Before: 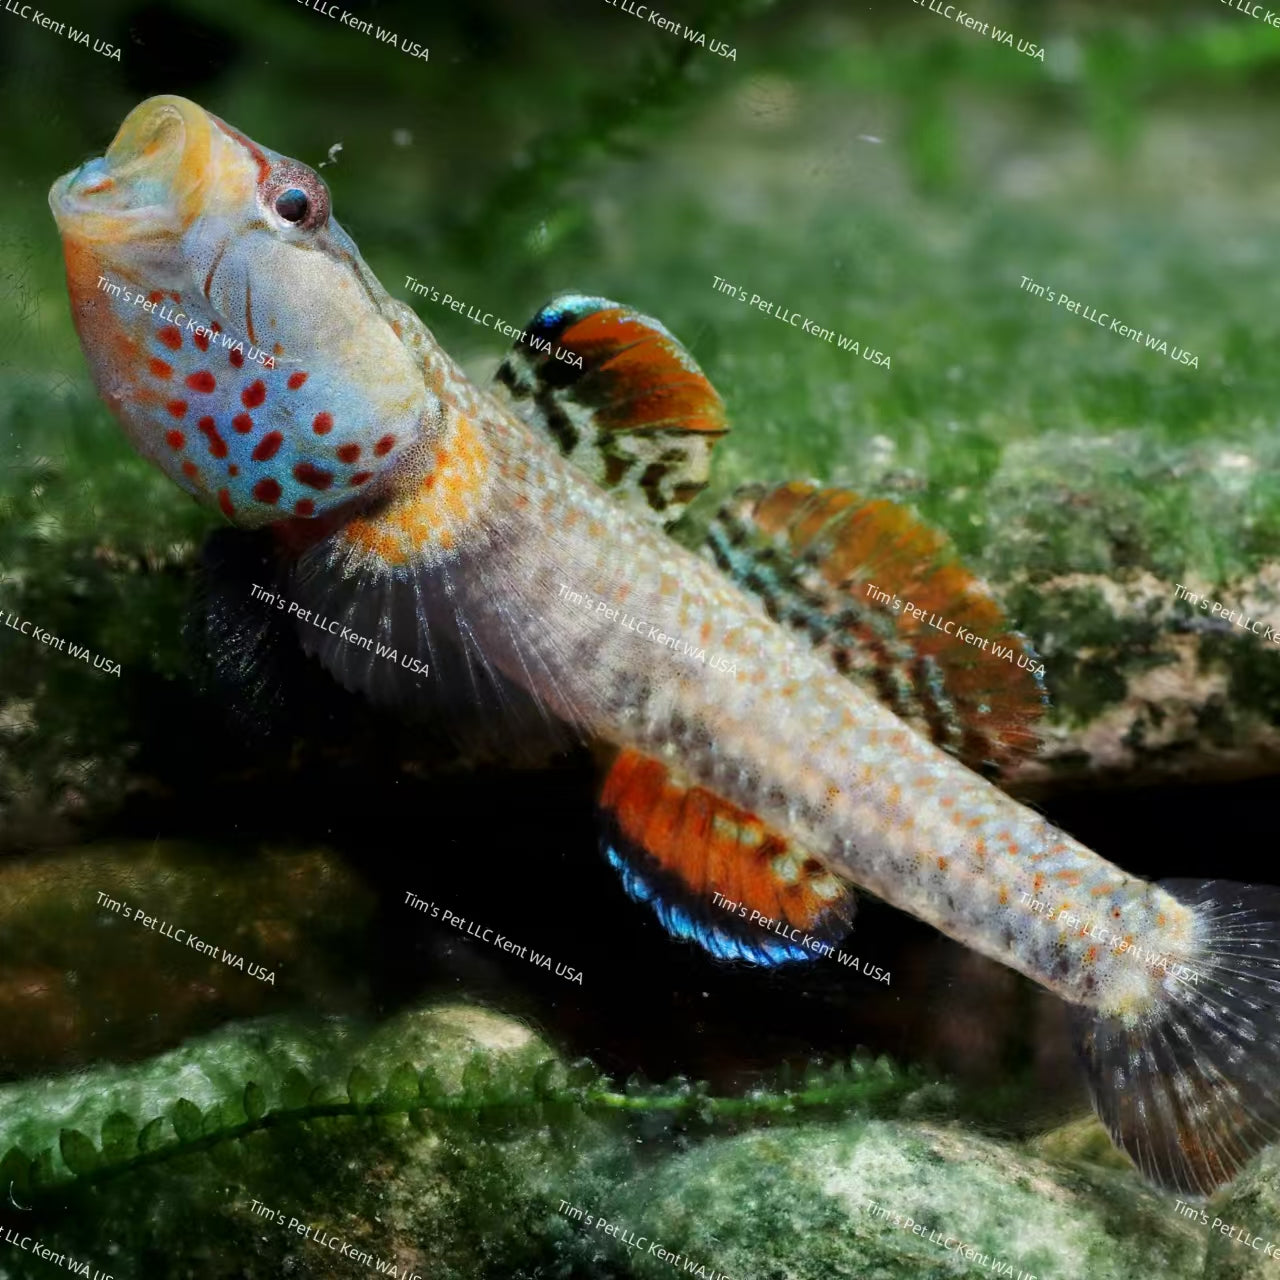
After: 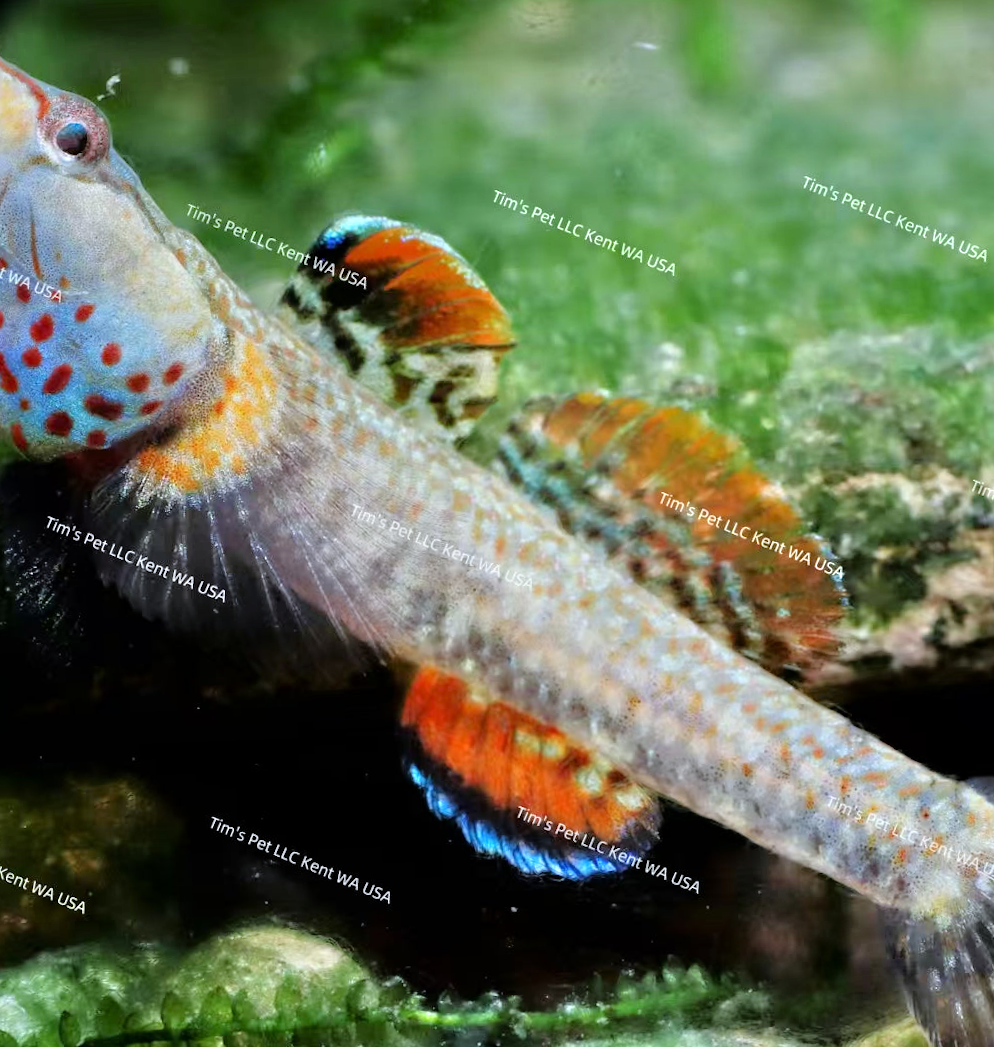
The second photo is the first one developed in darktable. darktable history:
crop: left 16.768%, top 8.653%, right 8.362%, bottom 12.485%
tone equalizer: -7 EV 0.15 EV, -6 EV 0.6 EV, -5 EV 1.15 EV, -4 EV 1.33 EV, -3 EV 1.15 EV, -2 EV 0.6 EV, -1 EV 0.15 EV, mask exposure compensation -0.5 EV
white balance: red 0.967, blue 1.049
rotate and perspective: rotation -2.22°, lens shift (horizontal) -0.022, automatic cropping off
